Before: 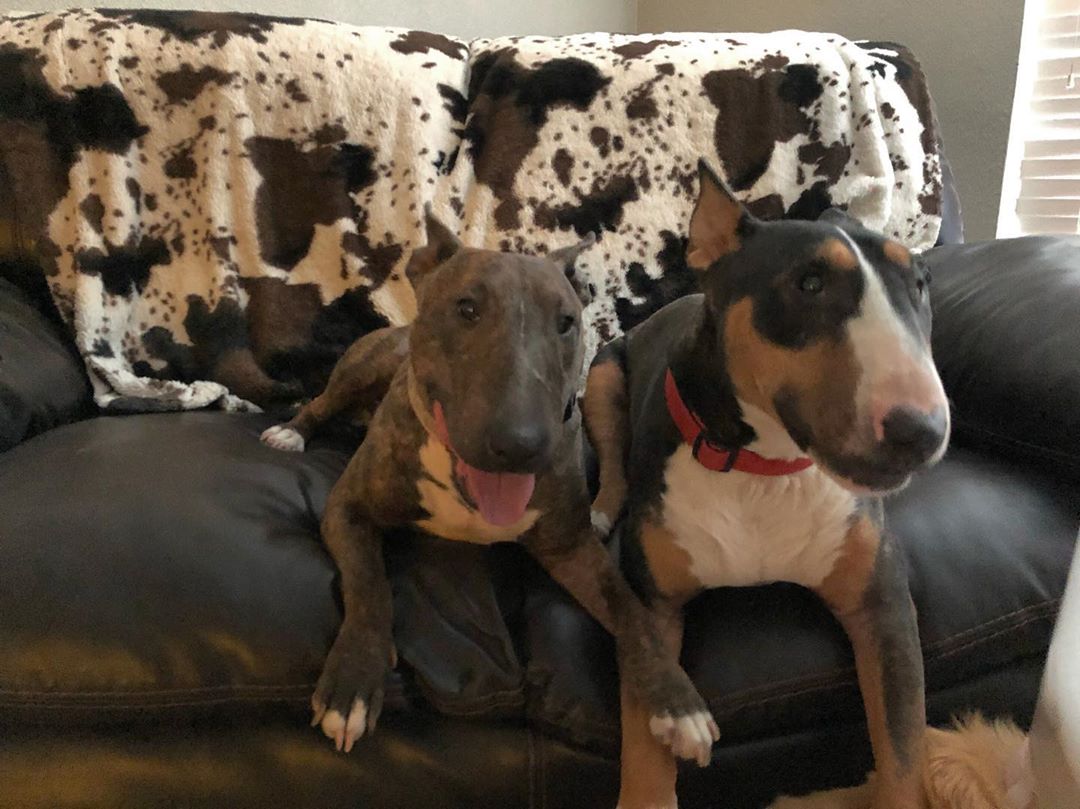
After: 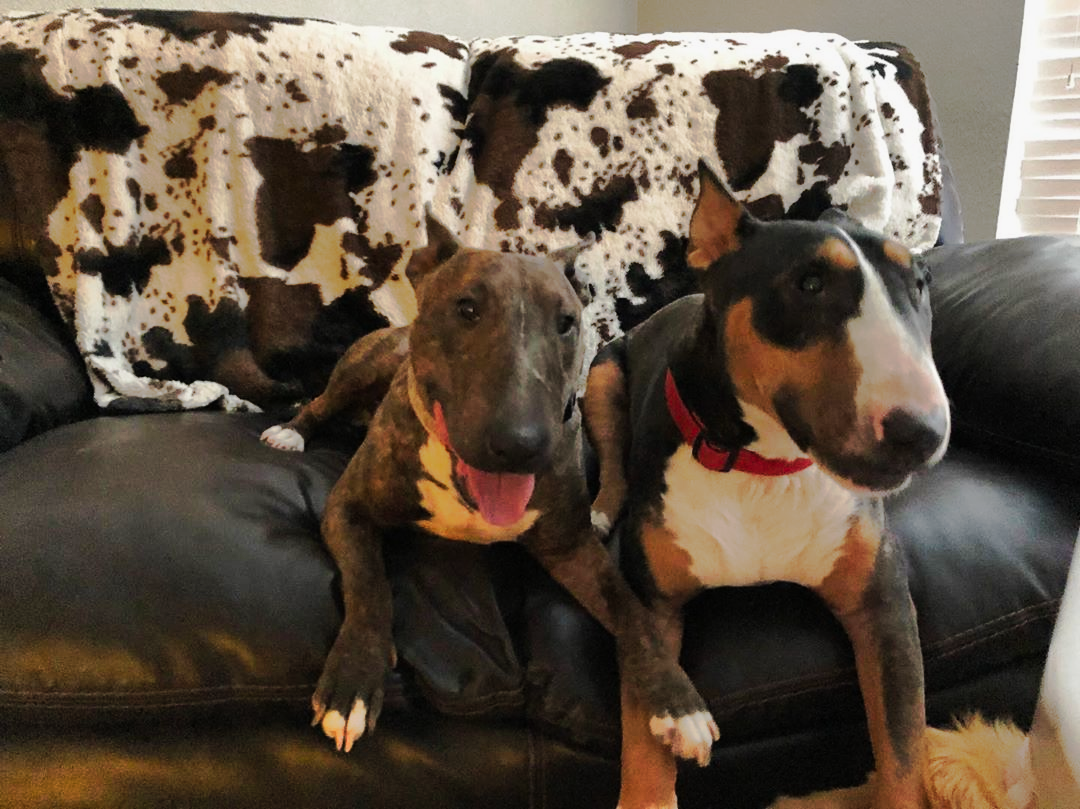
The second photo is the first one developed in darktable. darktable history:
shadows and highlights: radius 265.62, soften with gaussian
tone curve: curves: ch0 [(0, 0) (0.104, 0.061) (0.239, 0.201) (0.327, 0.317) (0.401, 0.443) (0.489, 0.566) (0.65, 0.68) (0.832, 0.858) (1, 0.977)]; ch1 [(0, 0) (0.161, 0.092) (0.35, 0.33) (0.379, 0.401) (0.447, 0.476) (0.495, 0.499) (0.515, 0.518) (0.534, 0.557) (0.602, 0.625) (0.712, 0.706) (1, 1)]; ch2 [(0, 0) (0.359, 0.372) (0.437, 0.437) (0.502, 0.501) (0.55, 0.534) (0.592, 0.601) (0.647, 0.64) (1, 1)], preserve colors none
